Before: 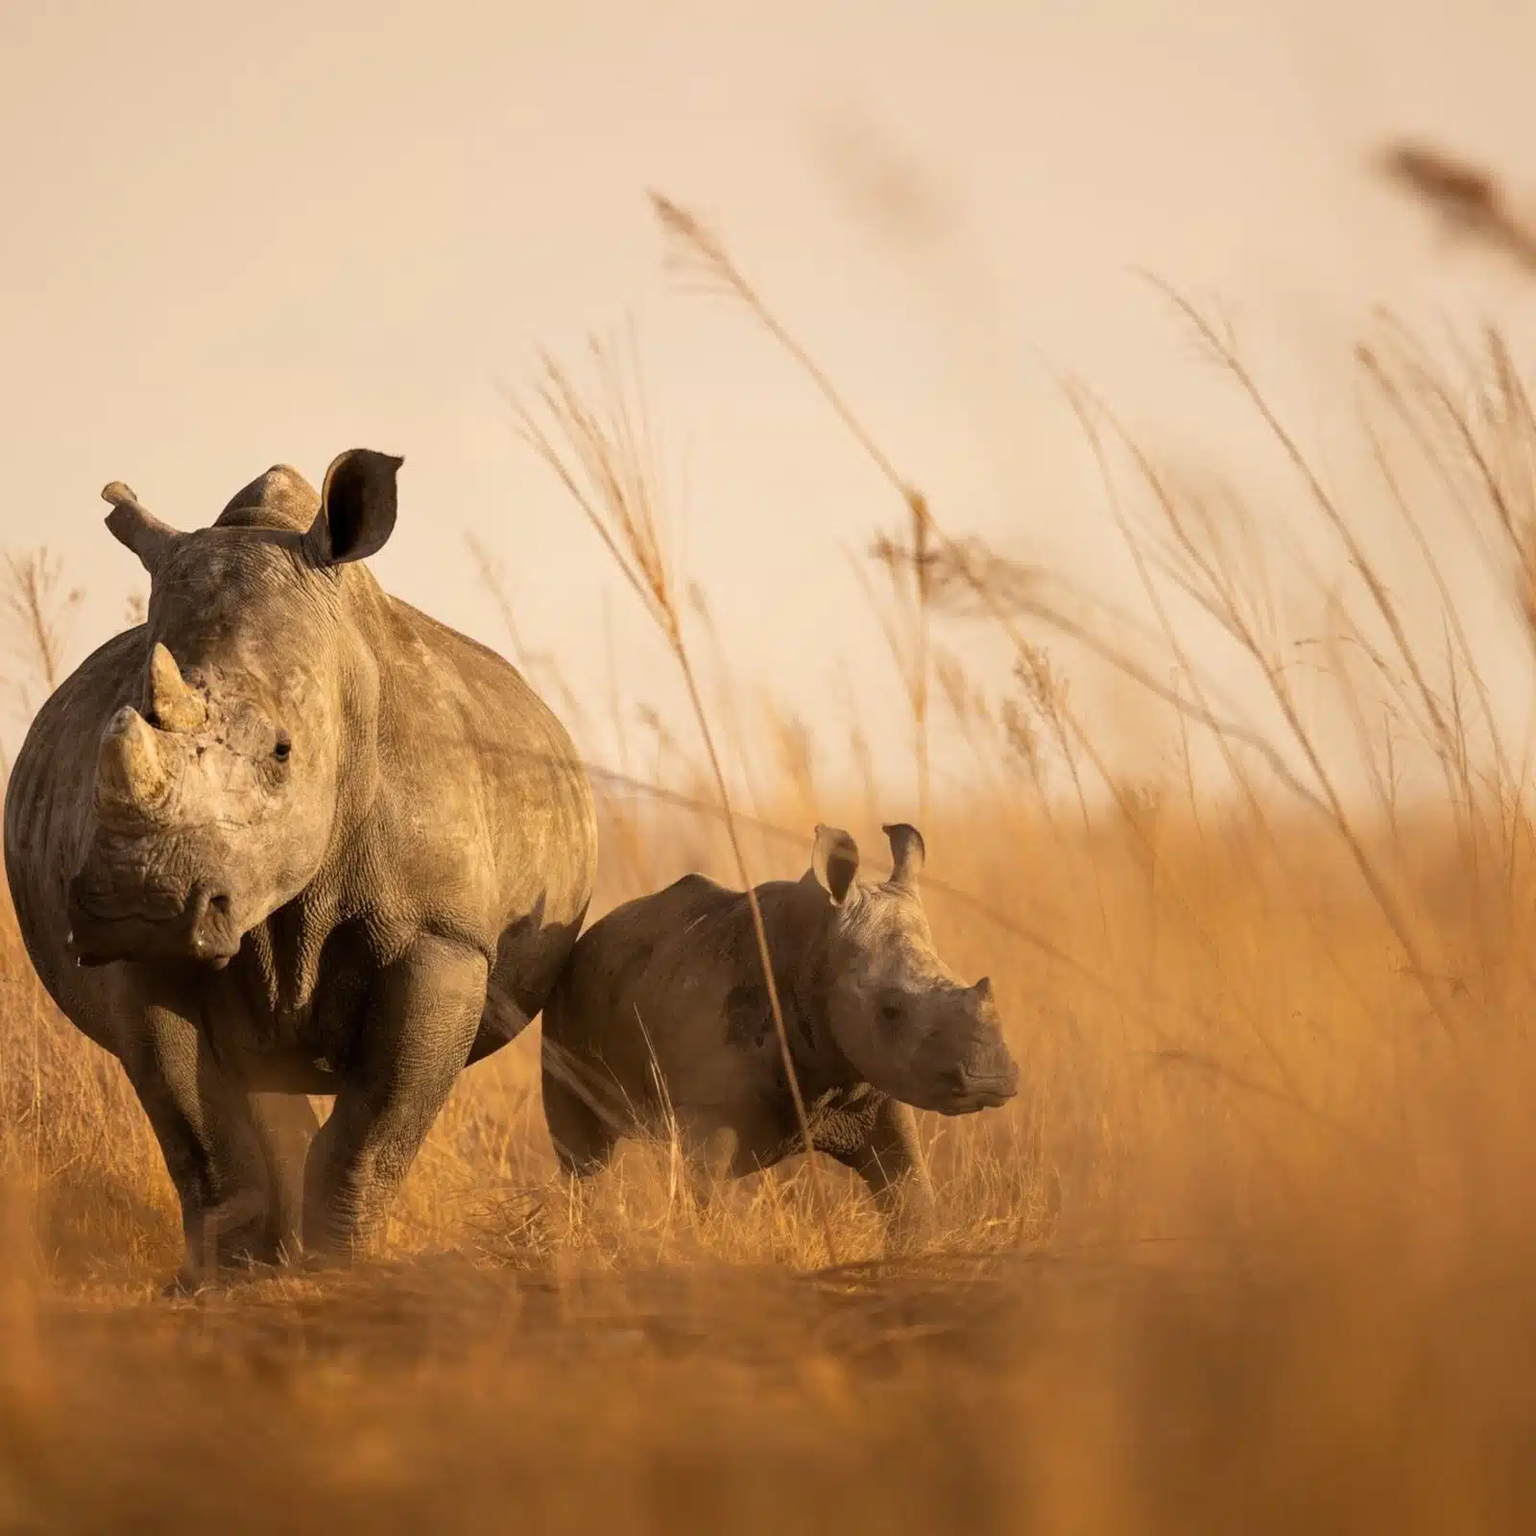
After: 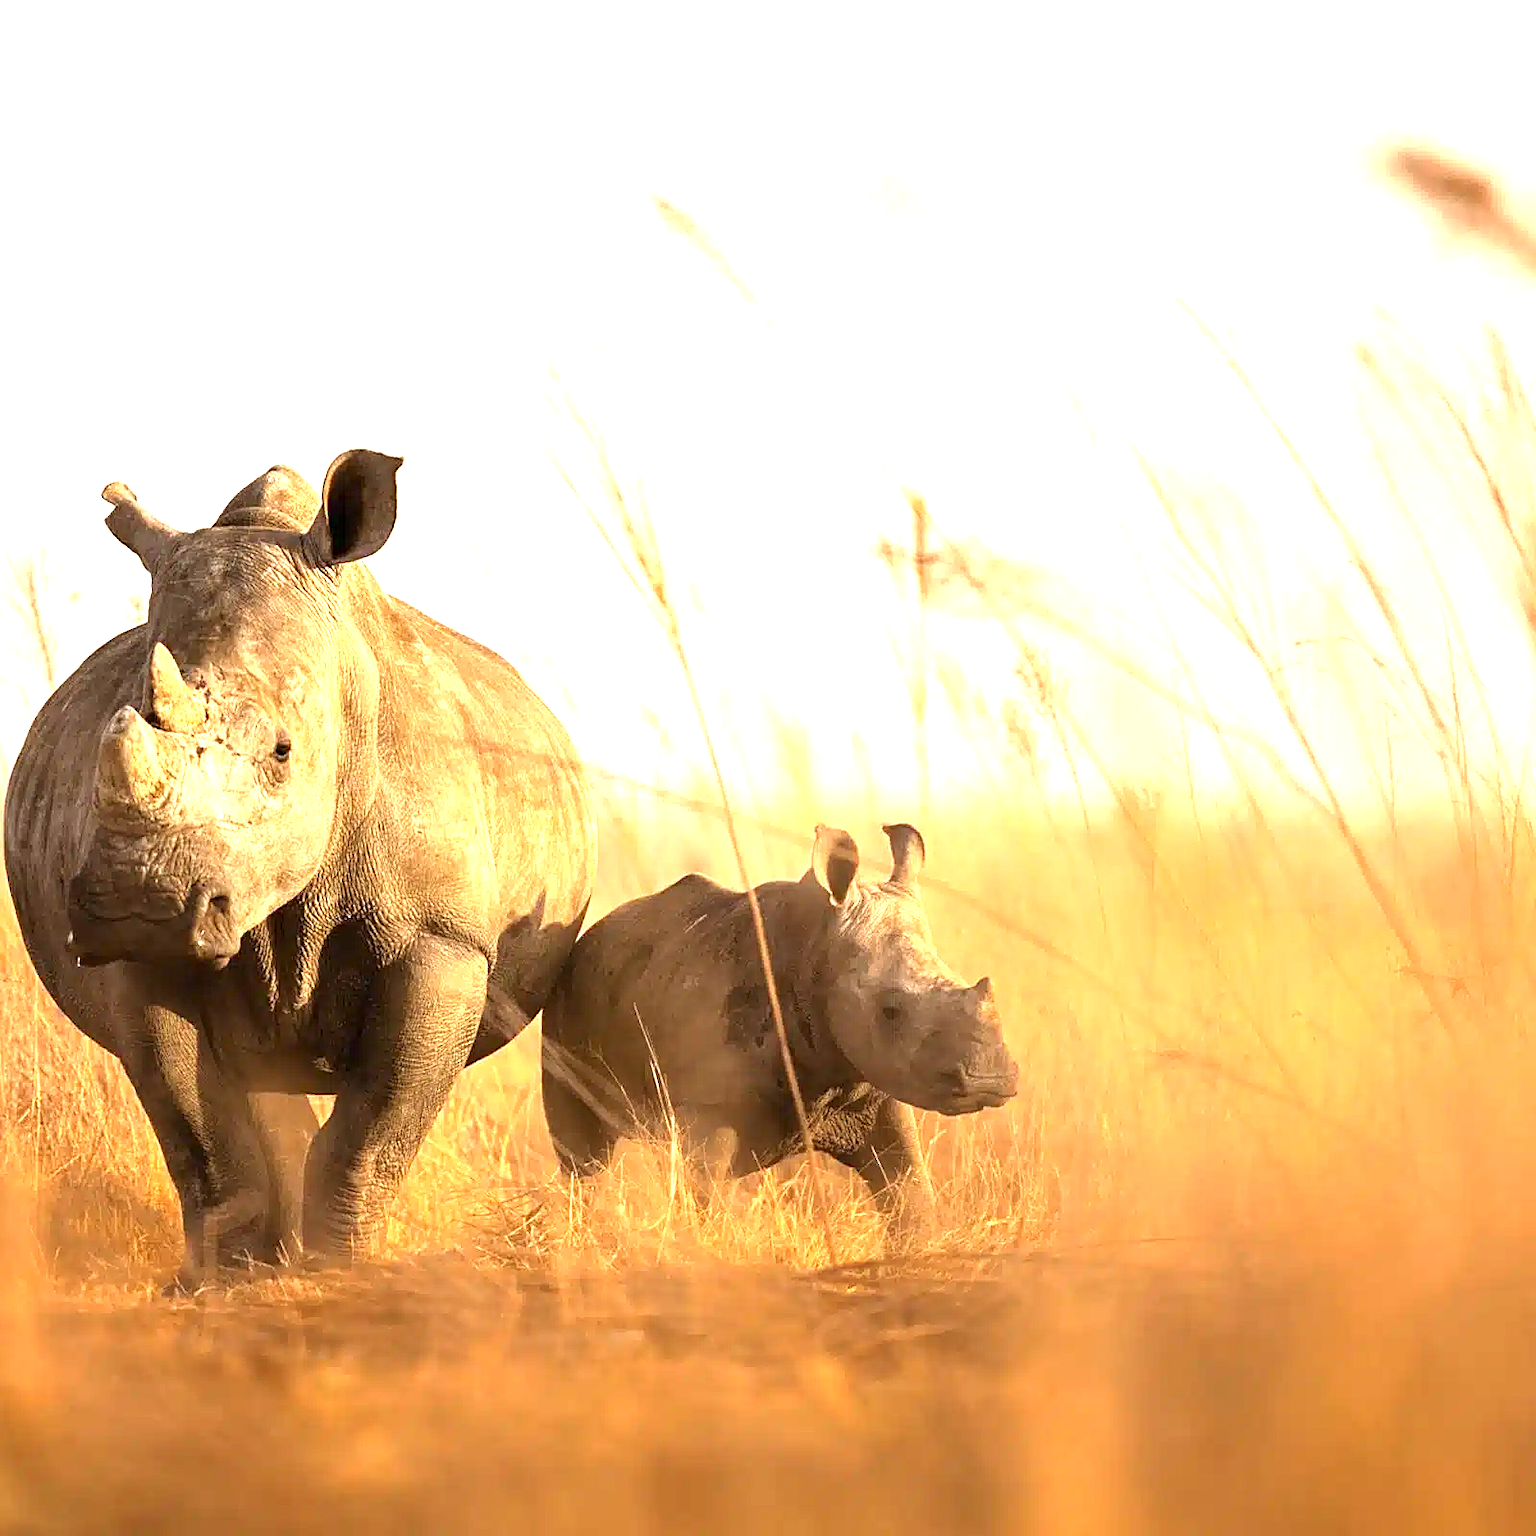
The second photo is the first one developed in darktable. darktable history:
exposure: black level correction 0, exposure 1.45 EV, compensate exposure bias true, compensate highlight preservation false
sharpen: on, module defaults
